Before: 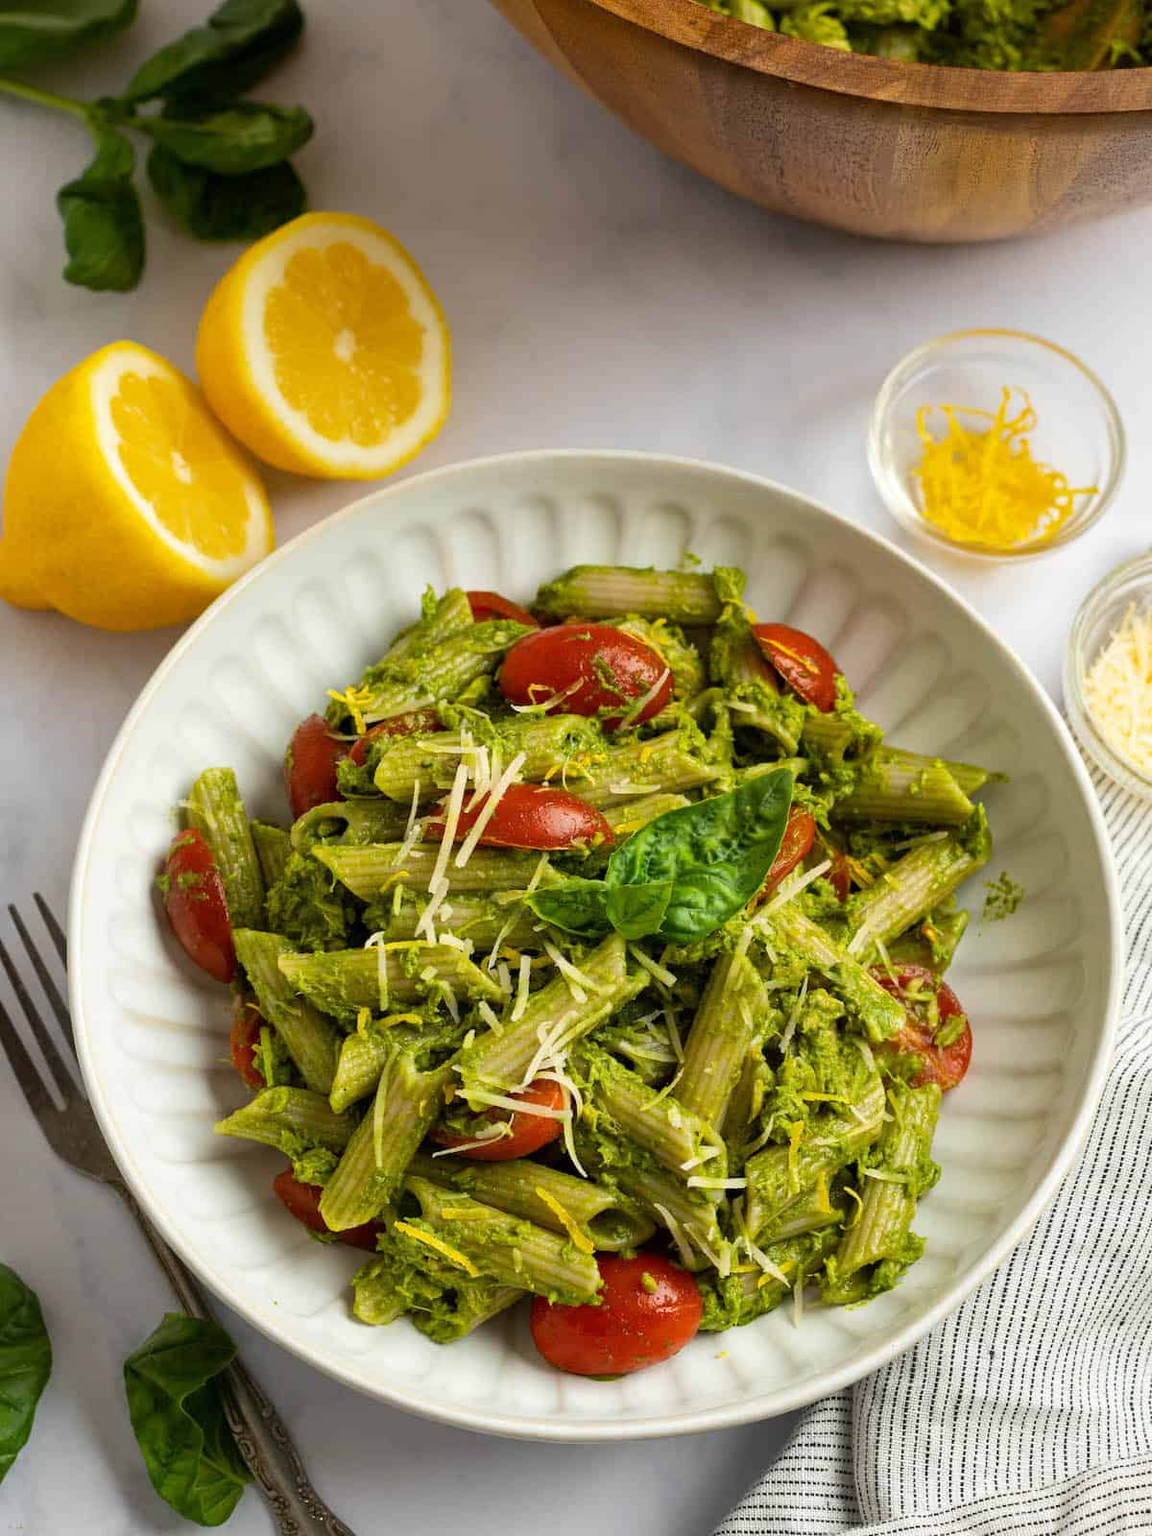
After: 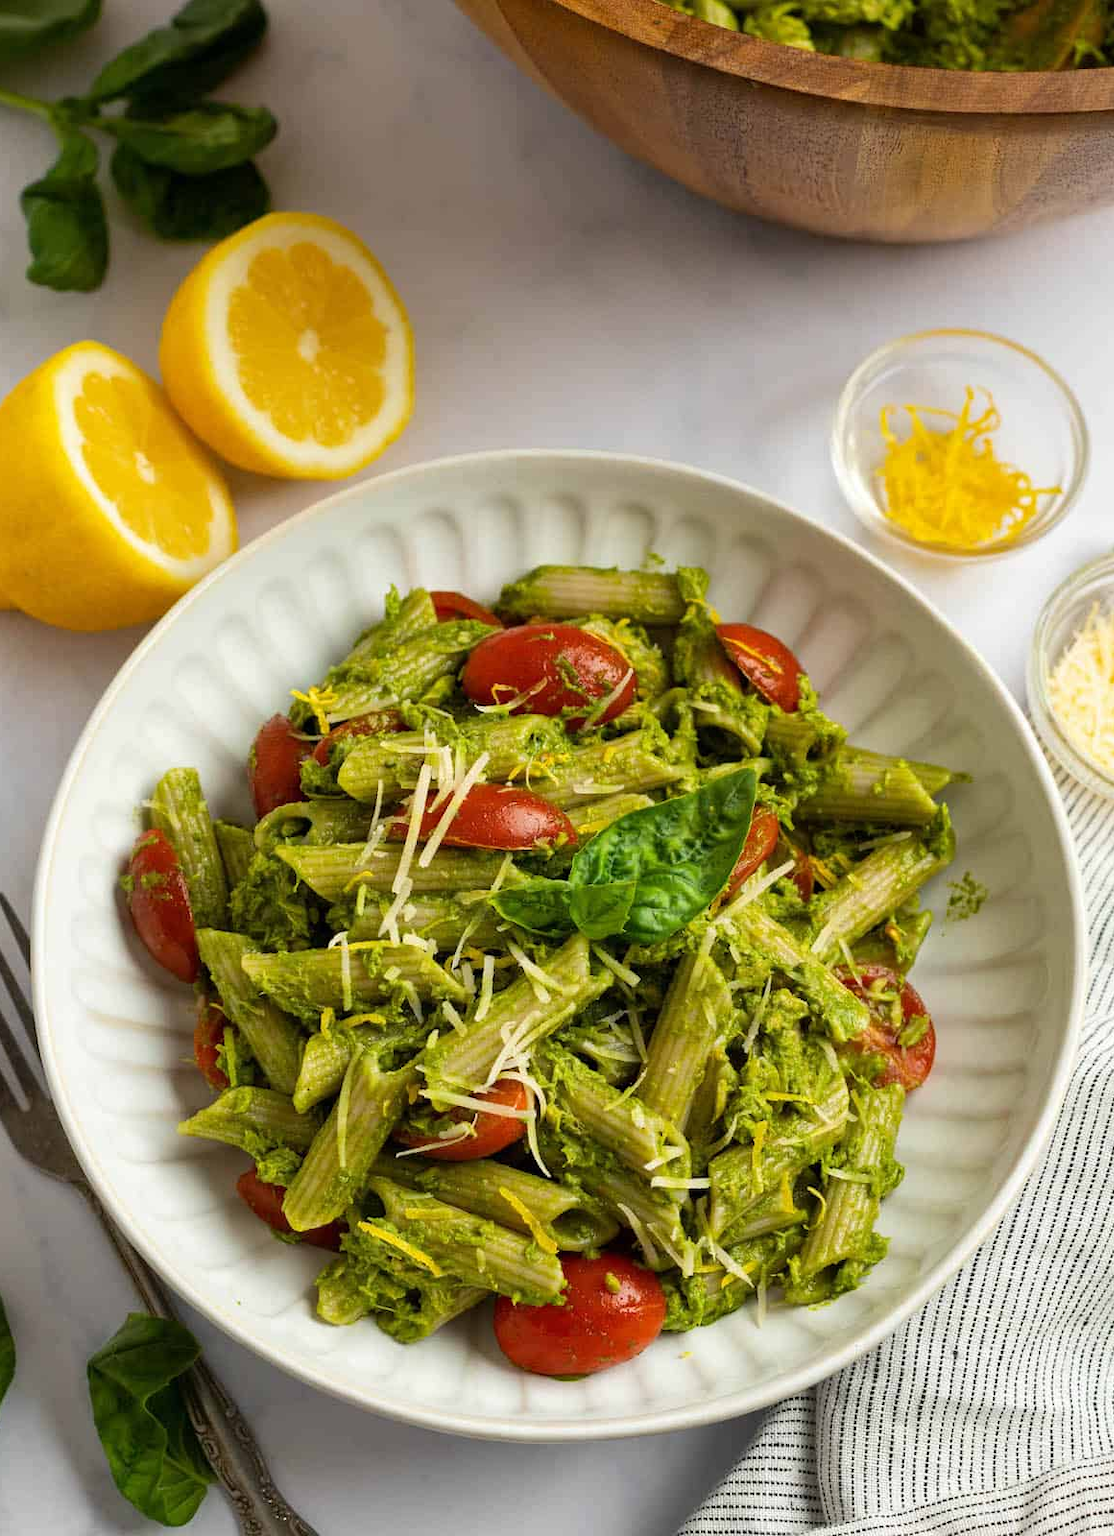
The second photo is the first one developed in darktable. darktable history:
crop and rotate: left 3.199%
